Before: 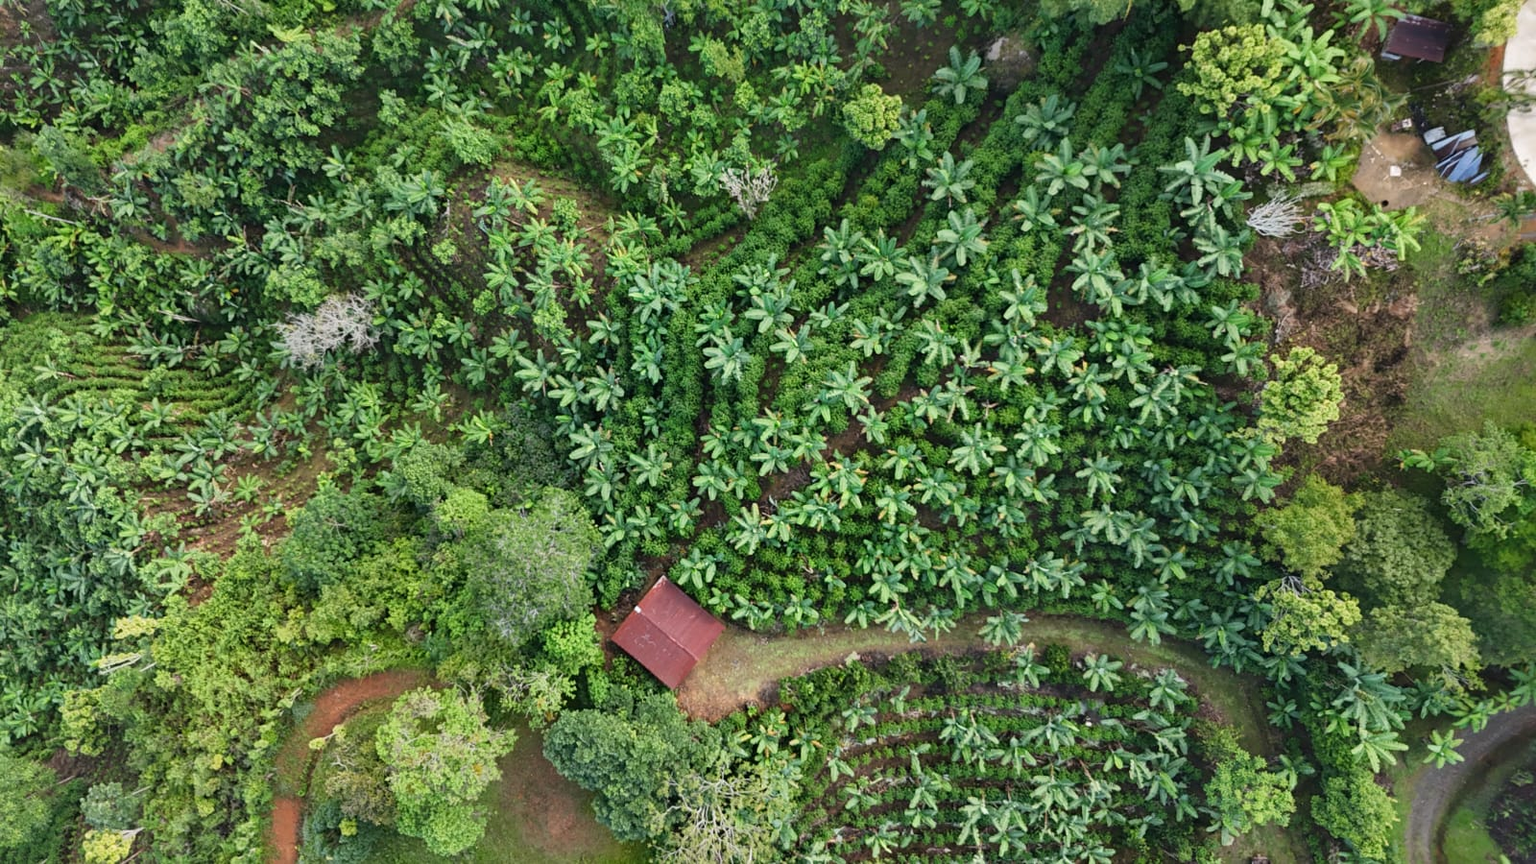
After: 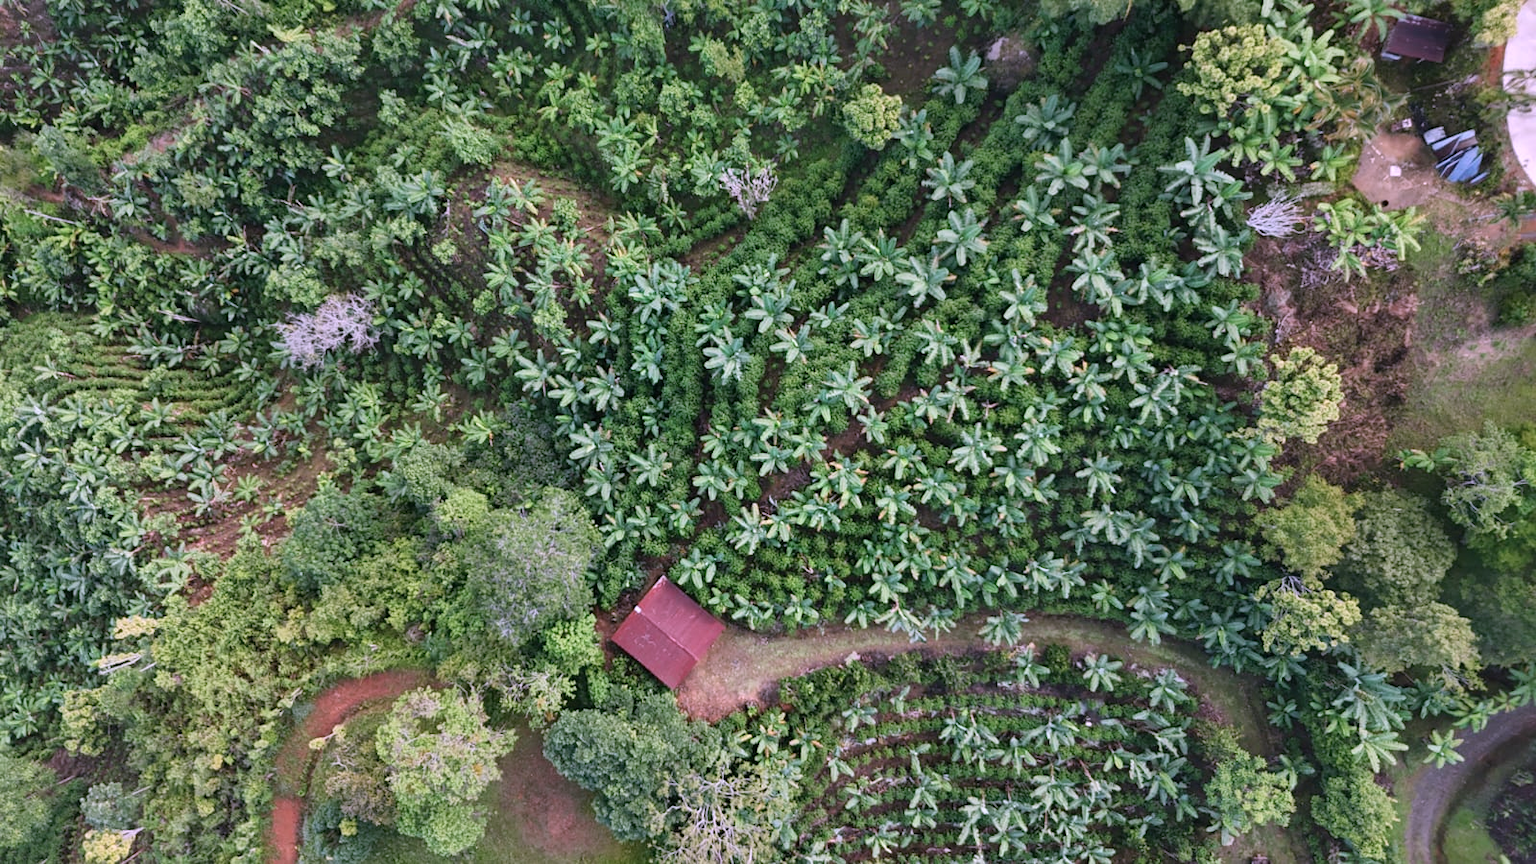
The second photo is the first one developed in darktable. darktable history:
color correction: highlights a* 15.02, highlights b* -24.72
